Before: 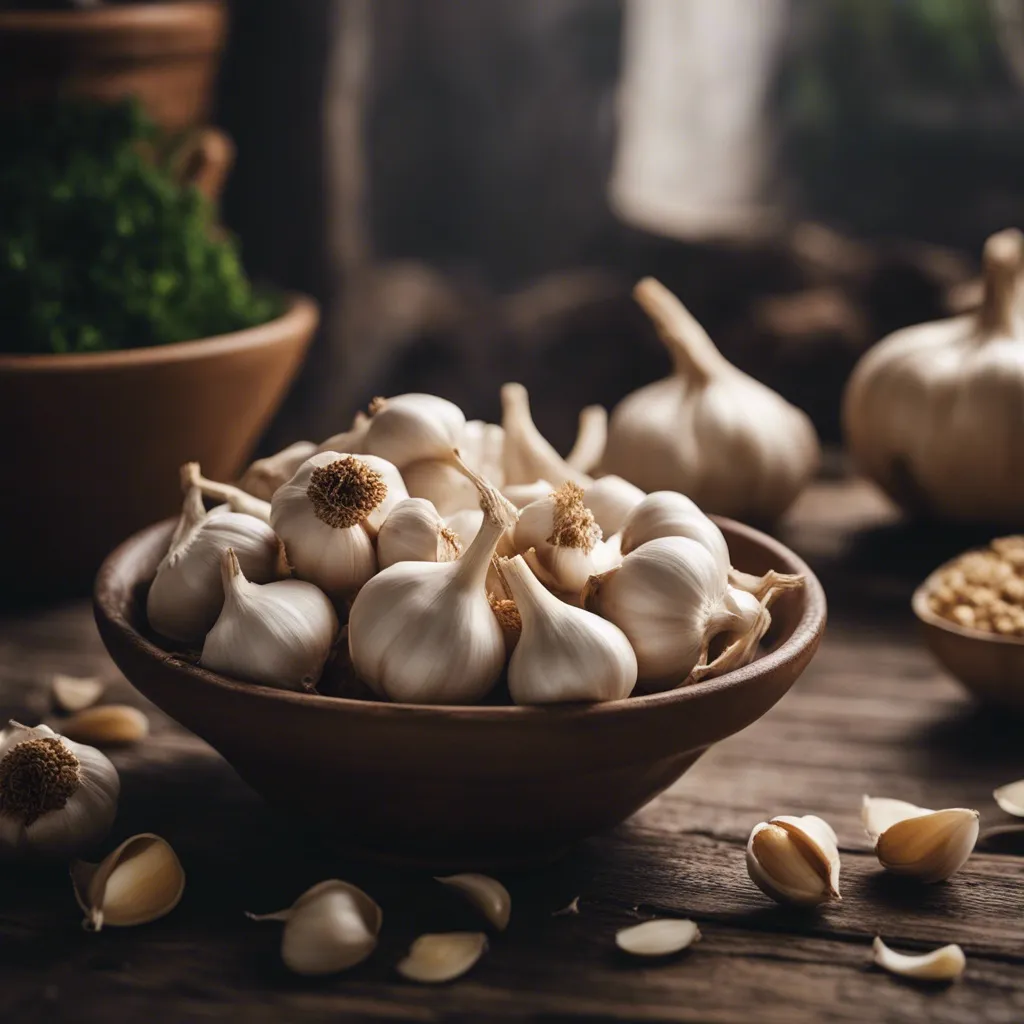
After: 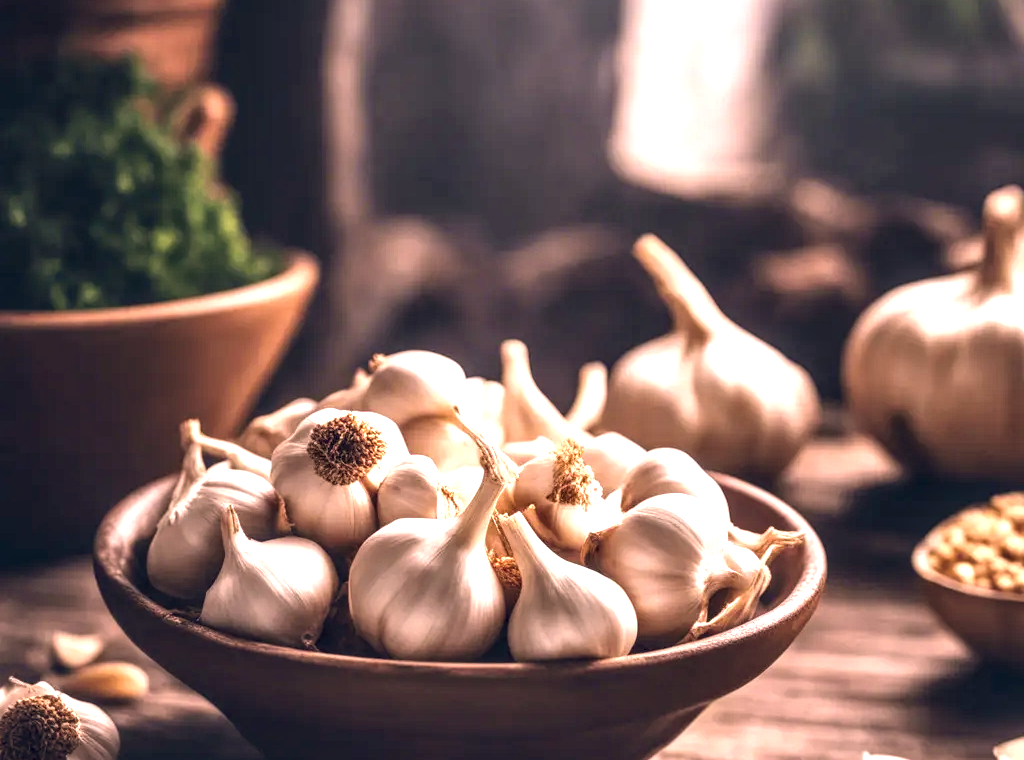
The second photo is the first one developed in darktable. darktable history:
crop: top 4.256%, bottom 21.439%
color correction: highlights a* 14.57, highlights b* 4.7
exposure: black level correction 0, exposure 1.107 EV, compensate highlight preservation false
color balance rgb: global offset › chroma 0.122%, global offset › hue 253.68°, perceptual saturation grading › global saturation -2.816%, global vibrance 20%
local contrast: detail 153%
